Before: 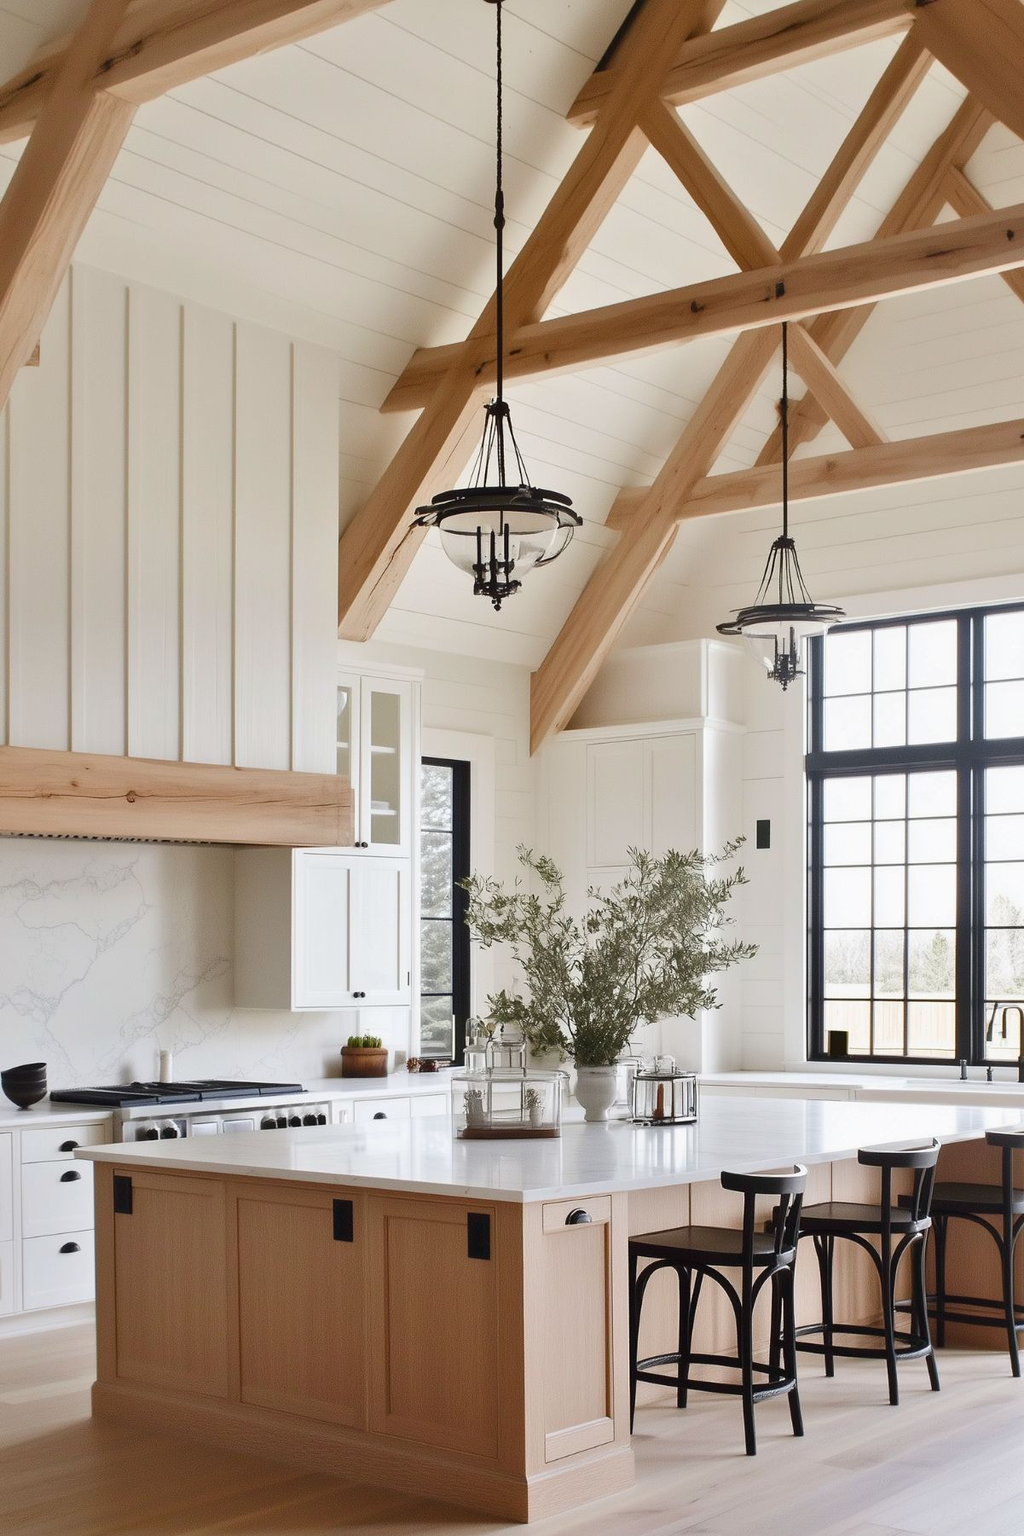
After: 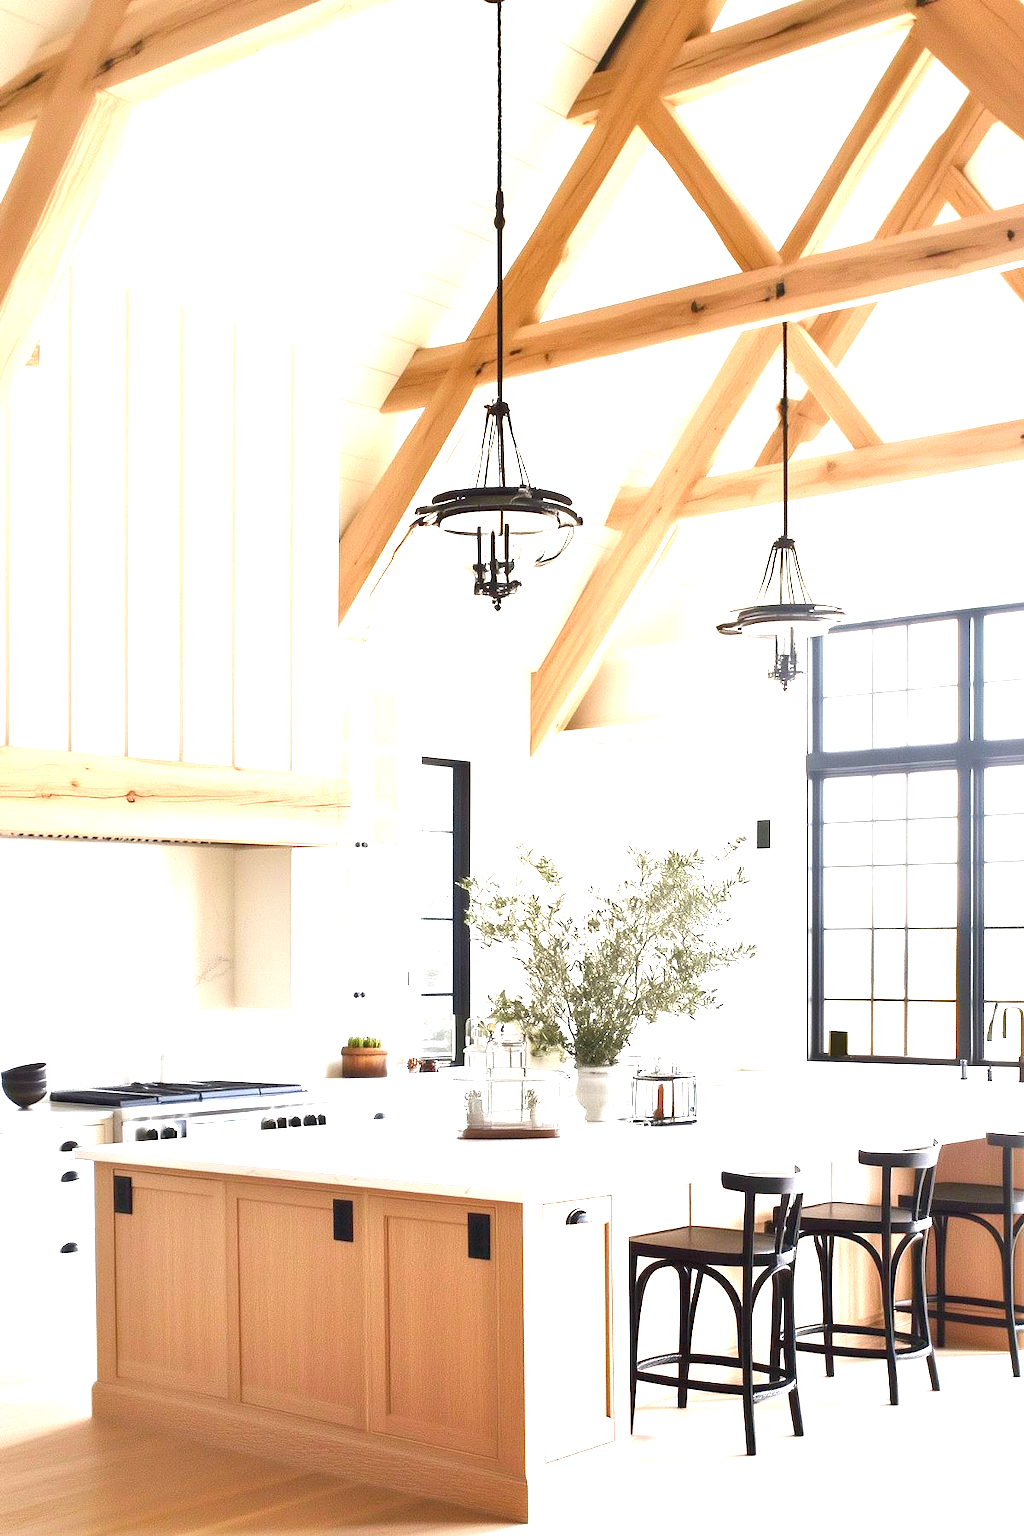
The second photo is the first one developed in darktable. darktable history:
exposure: black level correction 0.001, exposure 1.836 EV, compensate highlight preservation false
